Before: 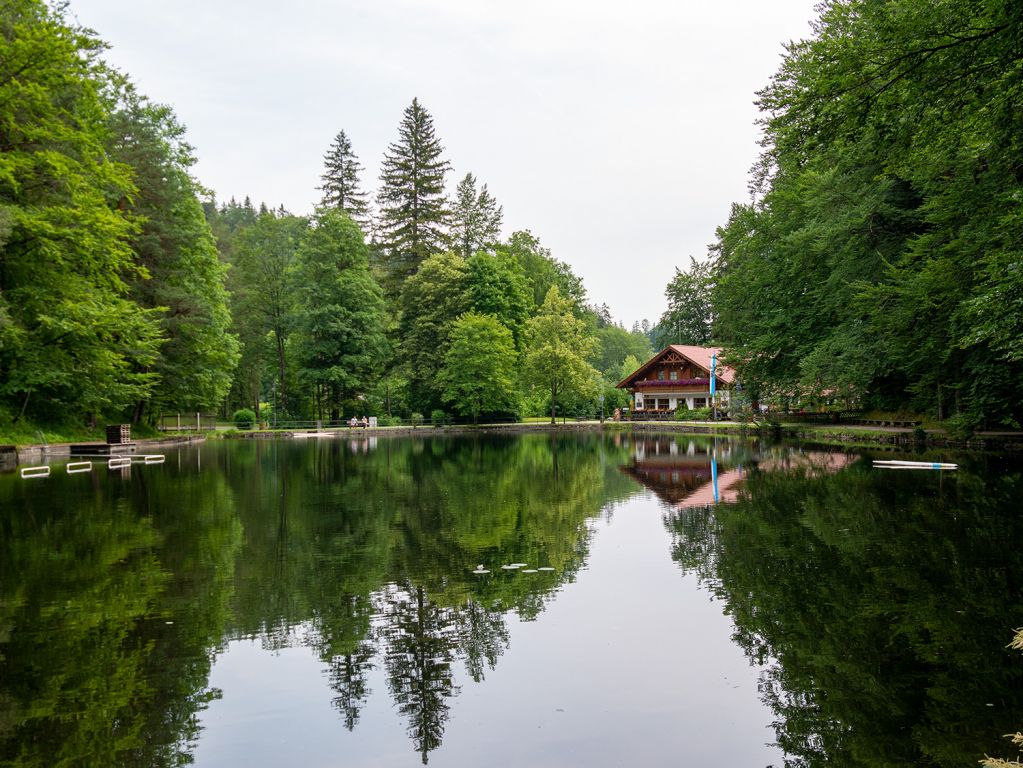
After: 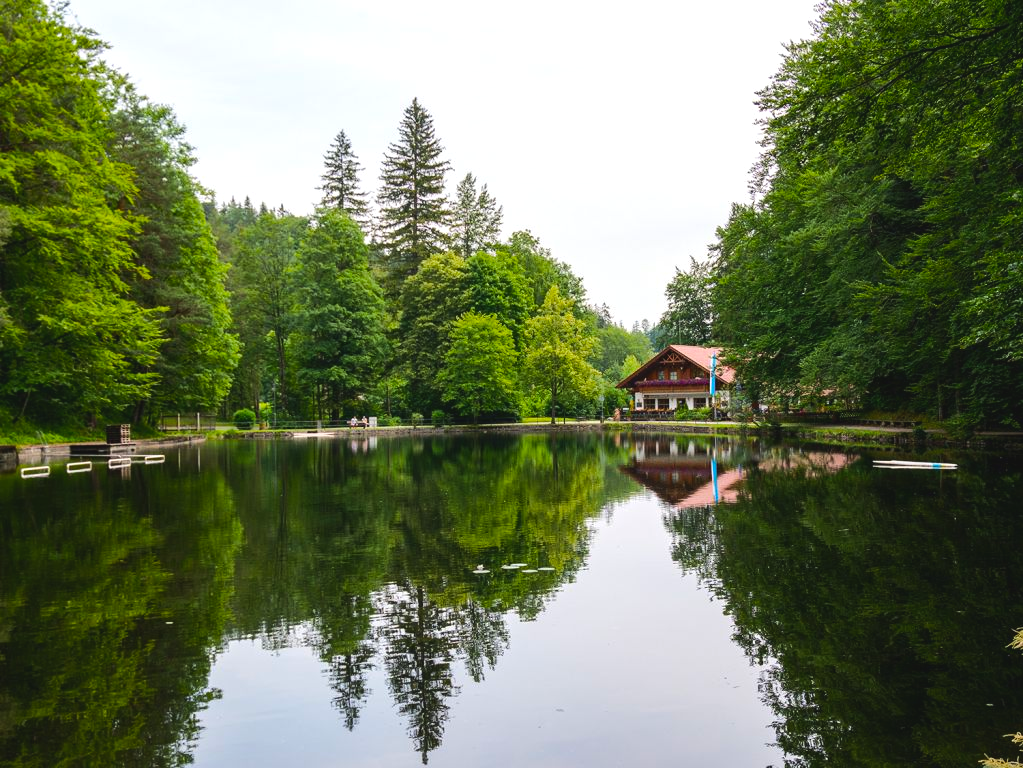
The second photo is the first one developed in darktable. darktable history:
color balance rgb: global offset › luminance 0.493%, perceptual saturation grading › global saturation 25.279%, perceptual brilliance grading › highlights 18.246%, perceptual brilliance grading › mid-tones 32.69%, perceptual brilliance grading › shadows -31.079%, contrast -20.541%
